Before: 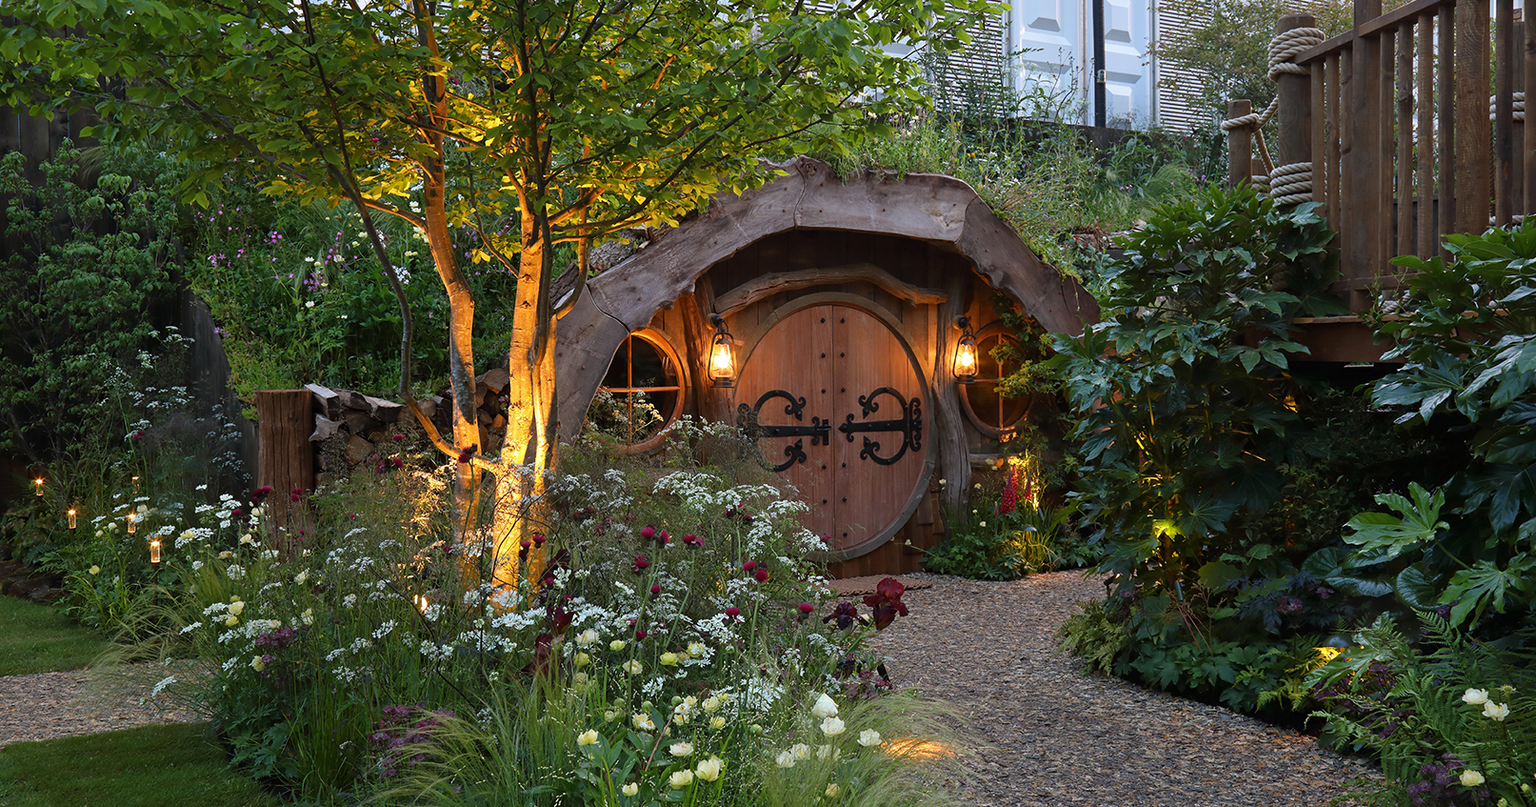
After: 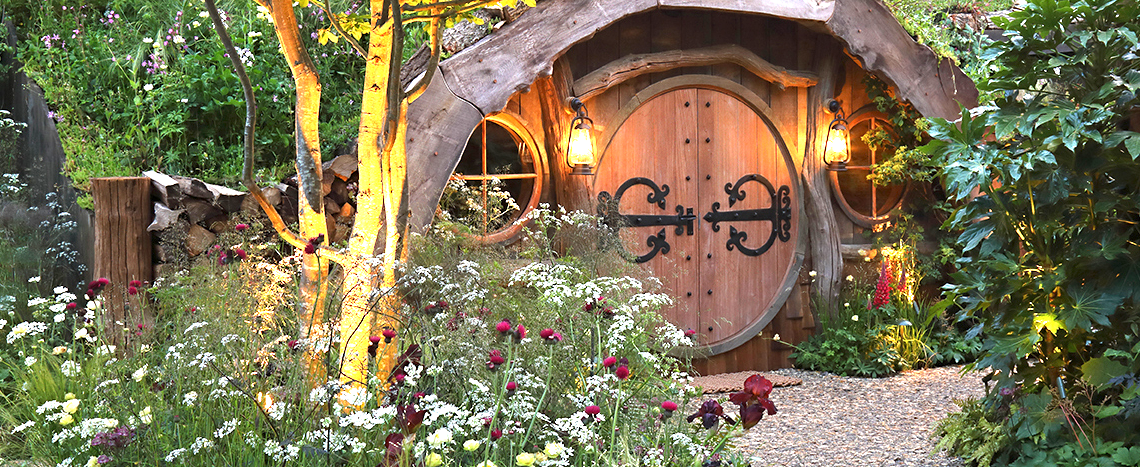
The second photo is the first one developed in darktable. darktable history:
crop: left 11.024%, top 27.503%, right 18.299%, bottom 17.253%
local contrast: highlights 107%, shadows 102%, detail 119%, midtone range 0.2
exposure: black level correction 0, exposure 1.742 EV, compensate highlight preservation false
sharpen: radius 5.301, amount 0.314, threshold 26.135
